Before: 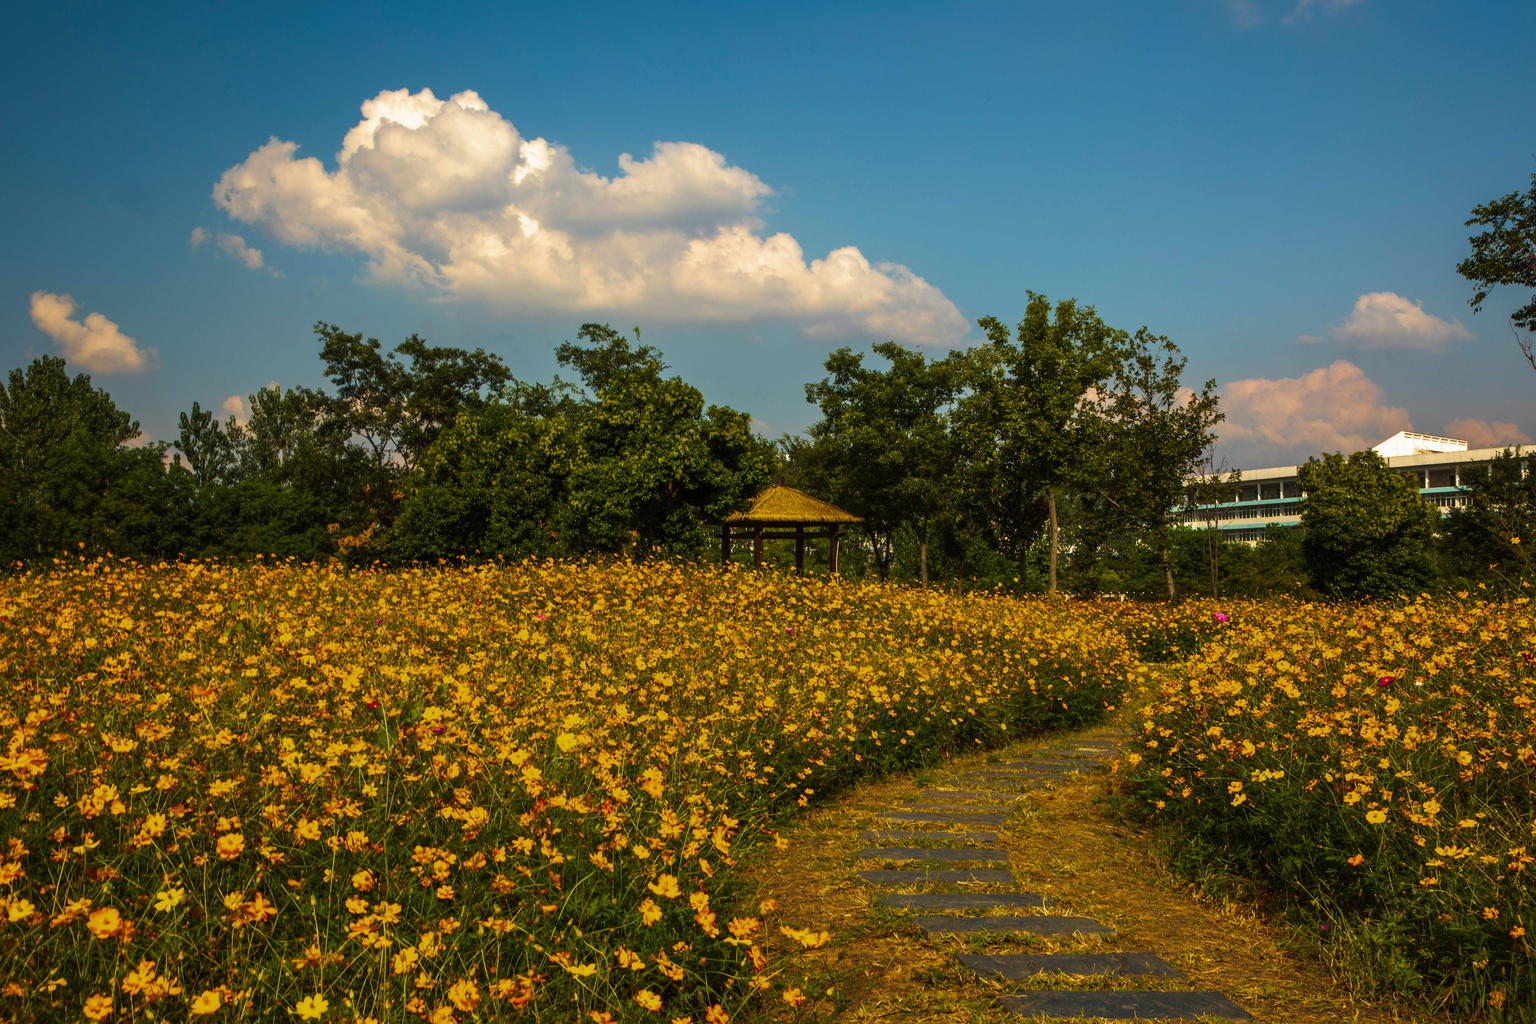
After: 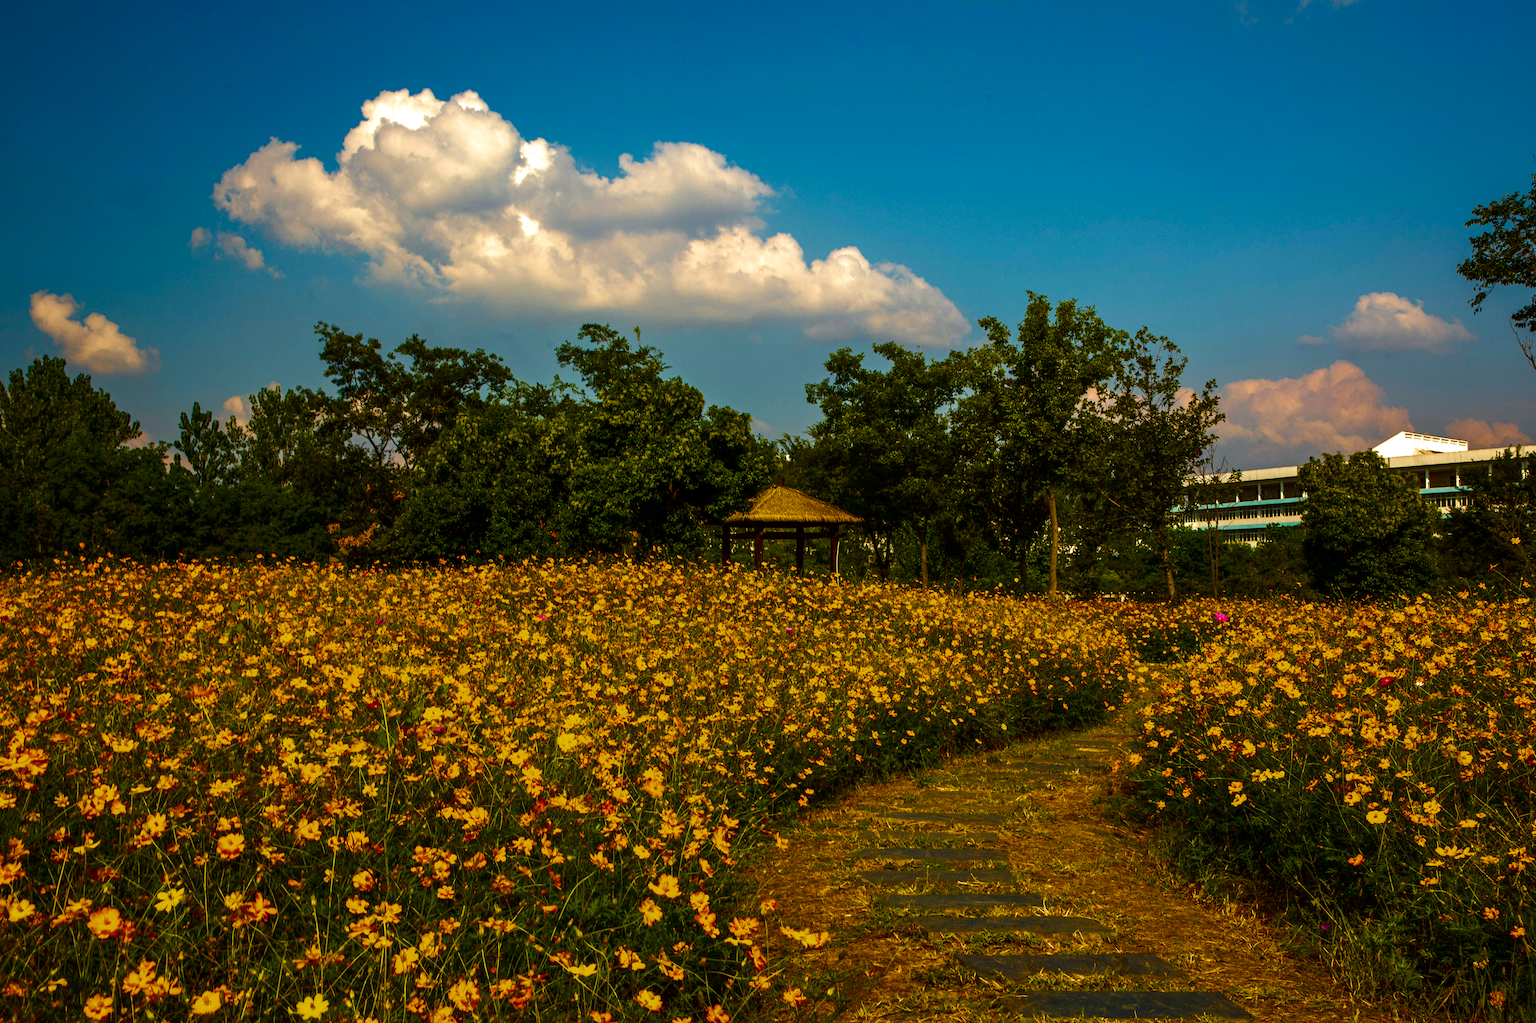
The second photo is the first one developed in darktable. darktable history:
color balance rgb: perceptual saturation grading › global saturation 20%, perceptual saturation grading › highlights -25%, perceptual saturation grading › shadows 25%
haze removal: compatibility mode true, adaptive false
exposure: black level correction 0.001, exposure 0.191 EV, compensate highlight preservation false
contrast brightness saturation: contrast 0.07, brightness -0.13, saturation 0.06
